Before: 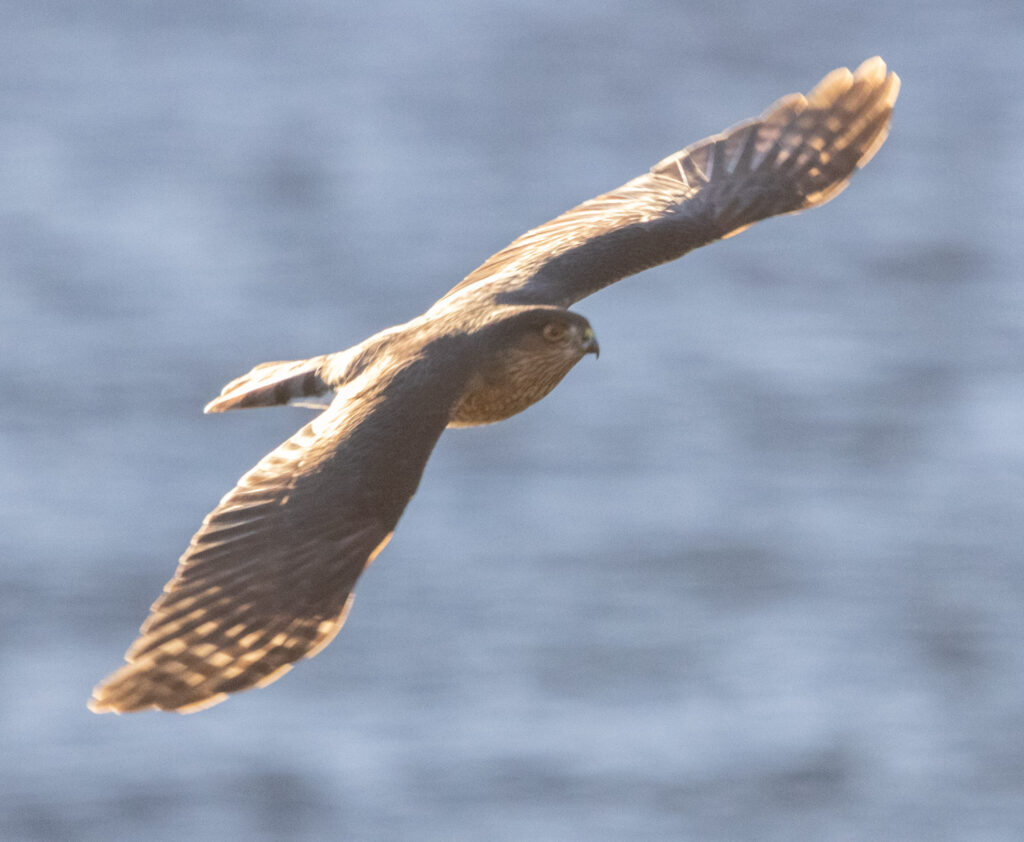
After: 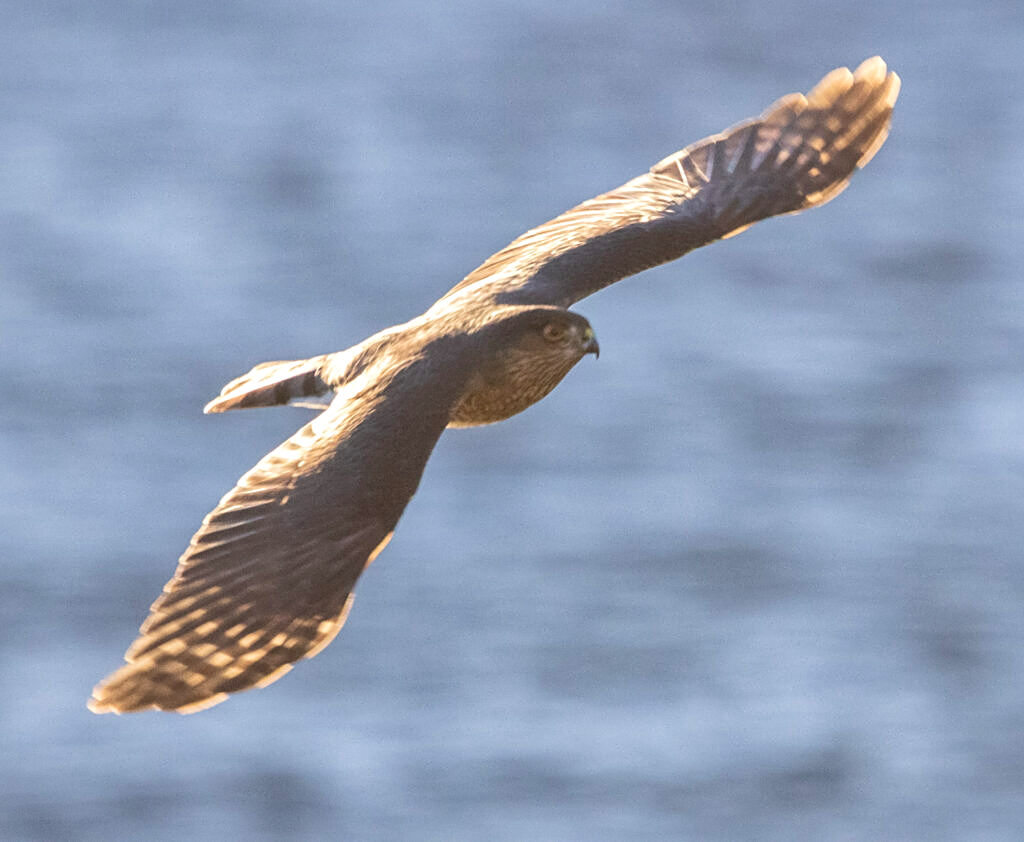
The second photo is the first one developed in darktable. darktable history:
local contrast: mode bilateral grid, contrast 20, coarseness 50, detail 120%, midtone range 0.2
velvia: on, module defaults
sharpen: on, module defaults
